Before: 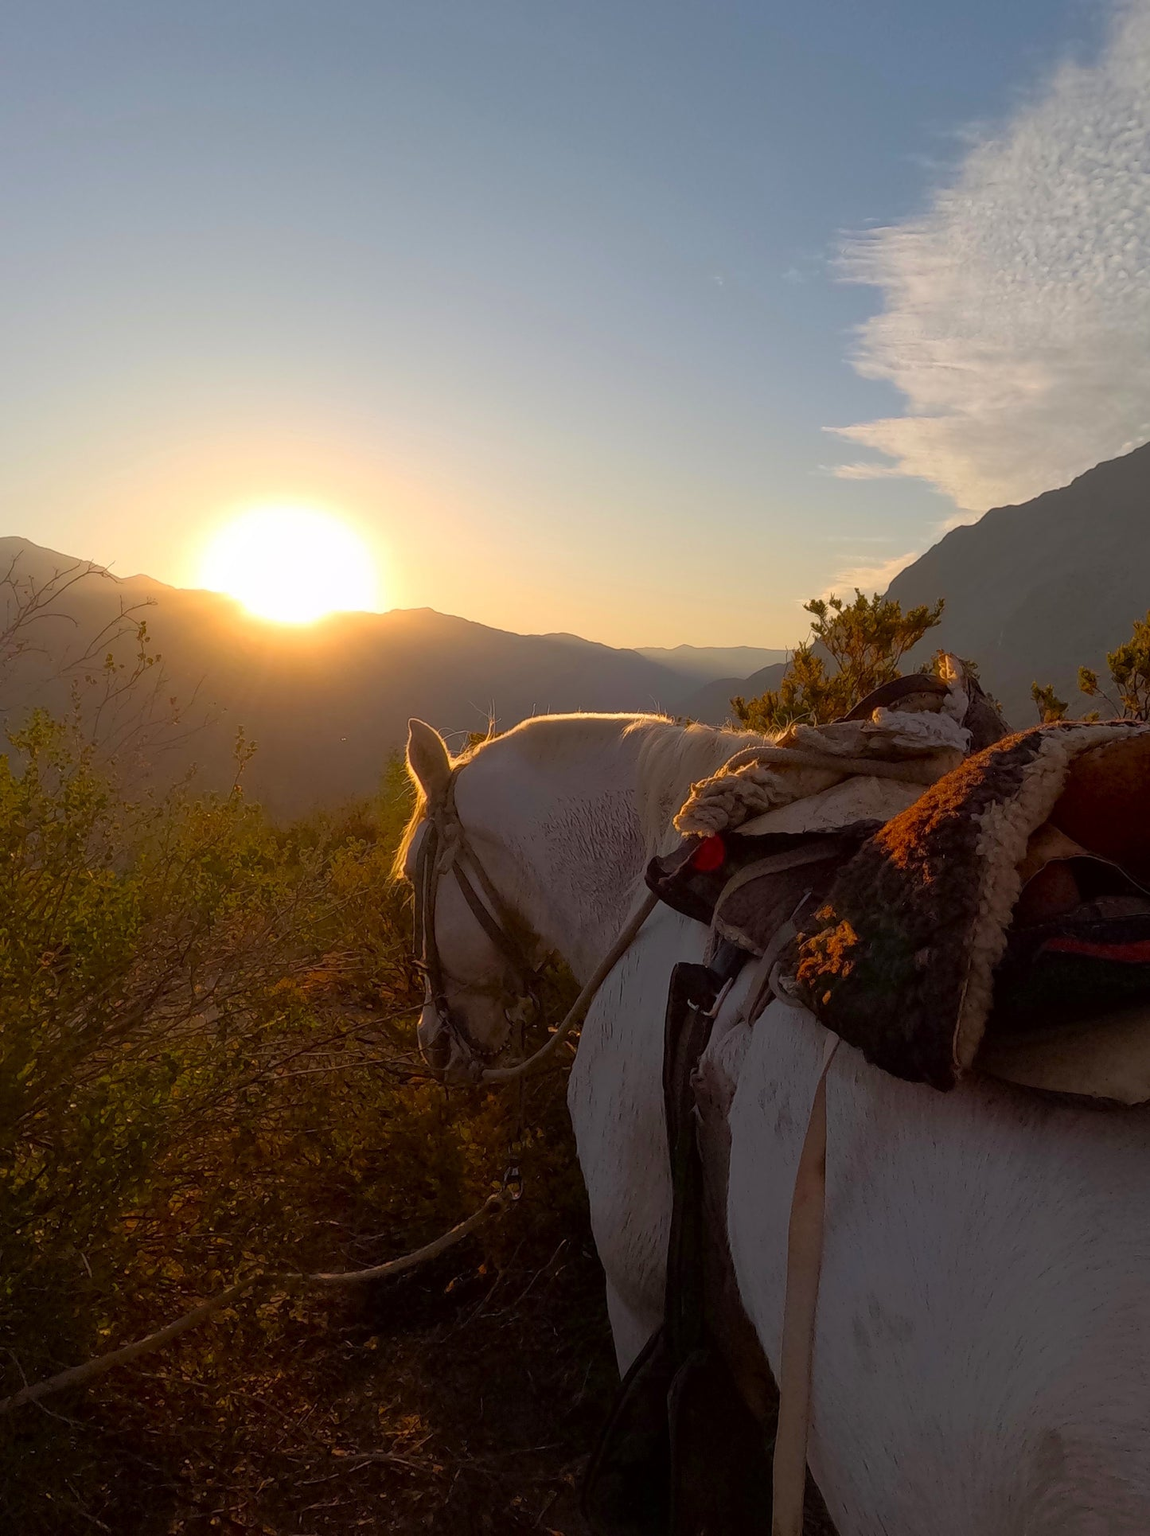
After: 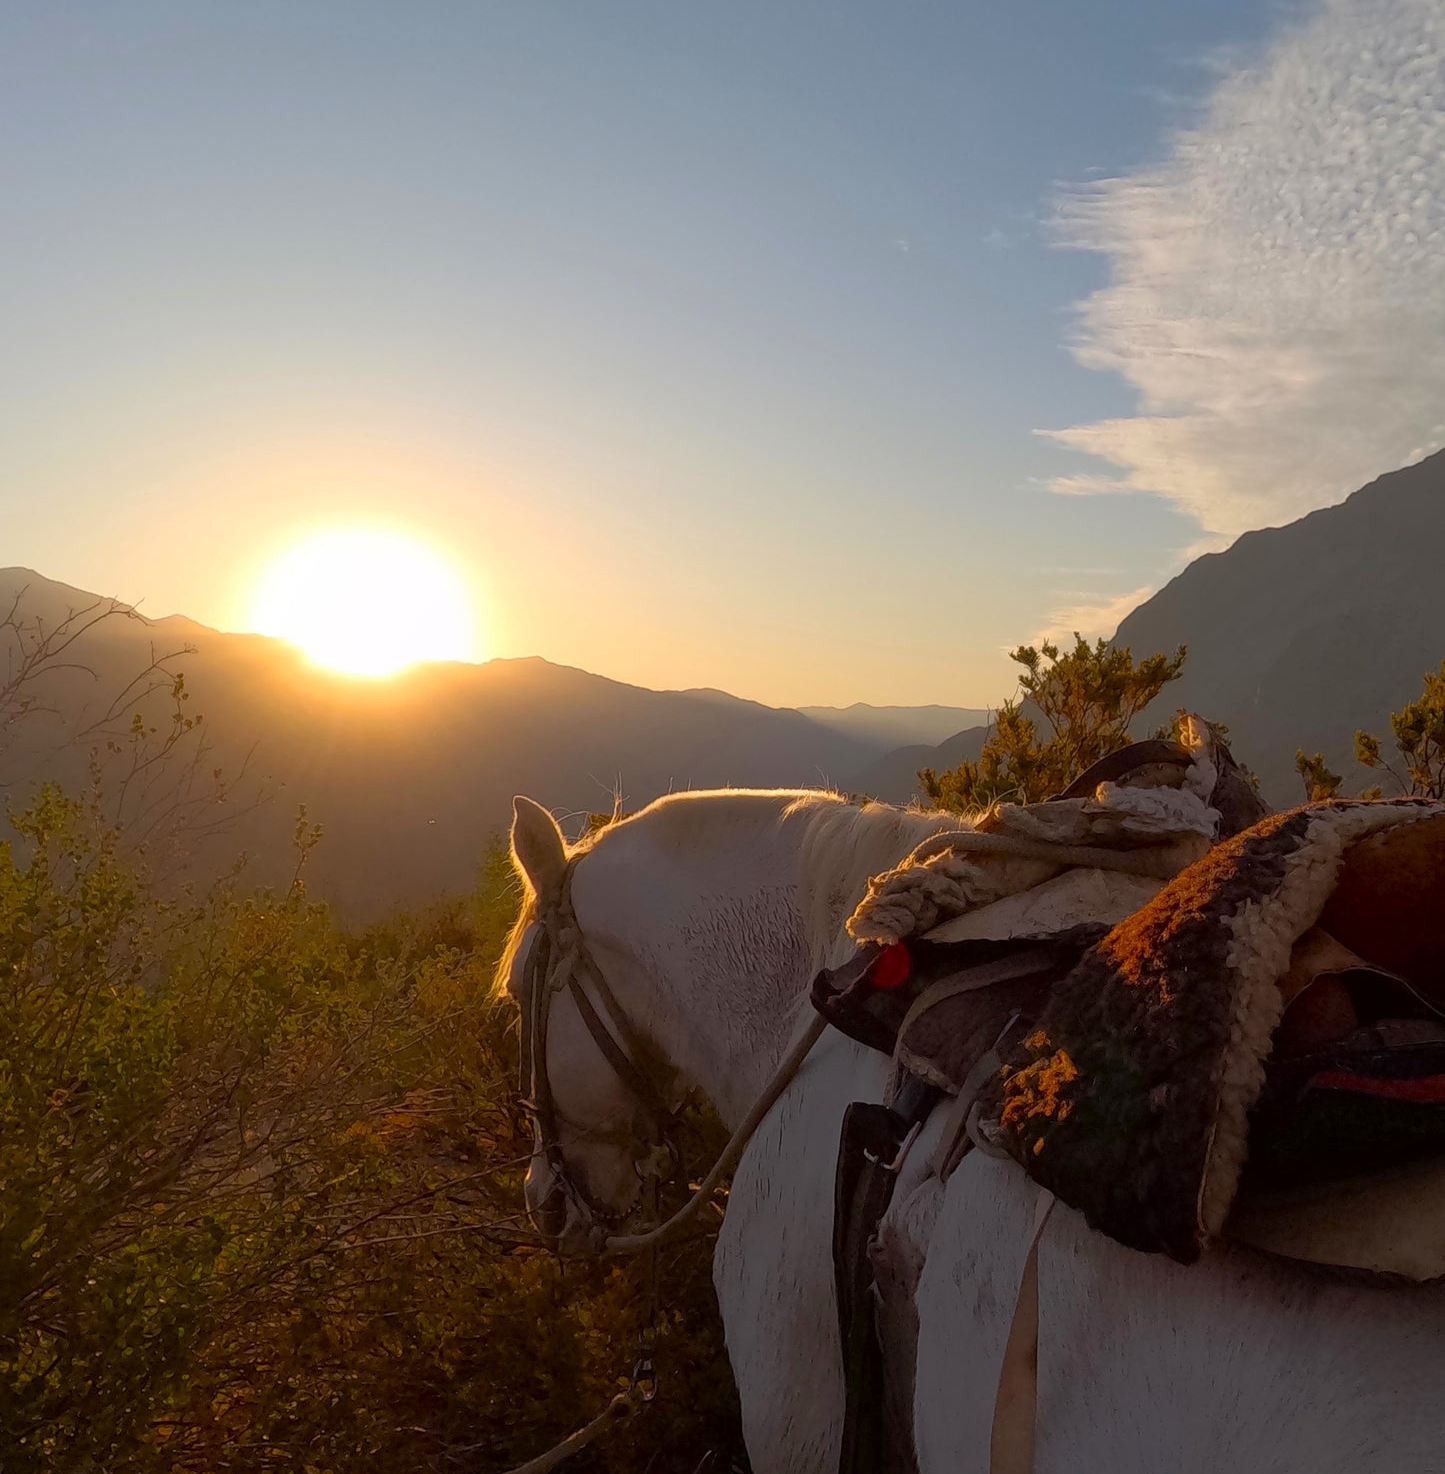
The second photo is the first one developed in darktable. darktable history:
crop: top 5.58%, bottom 18.029%
